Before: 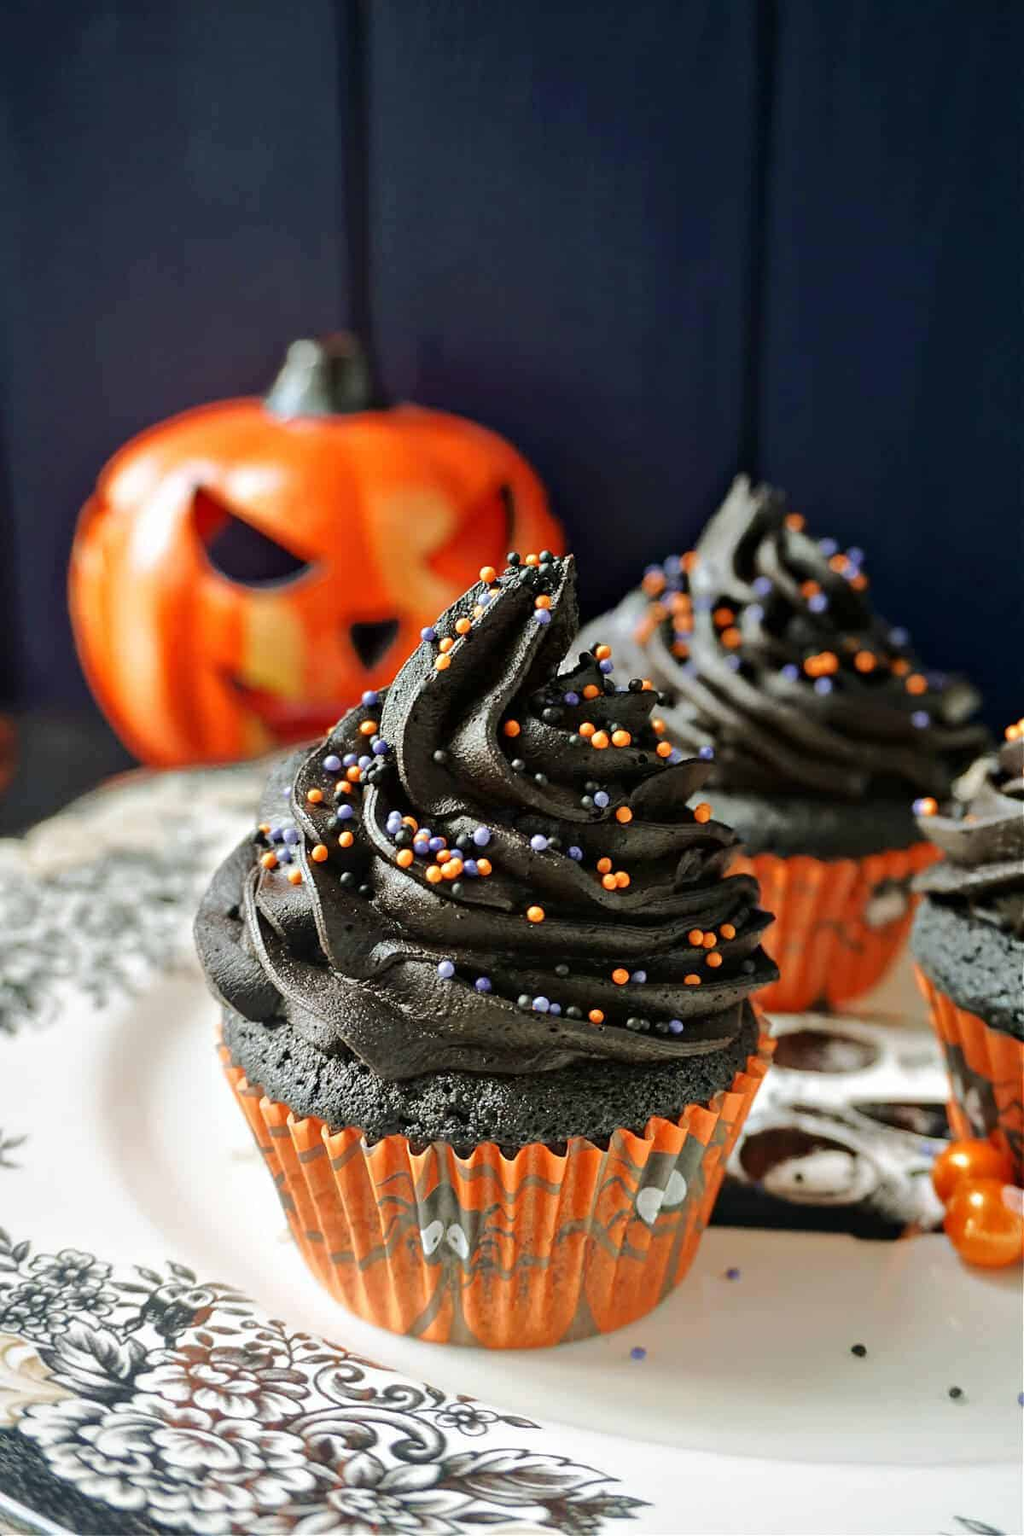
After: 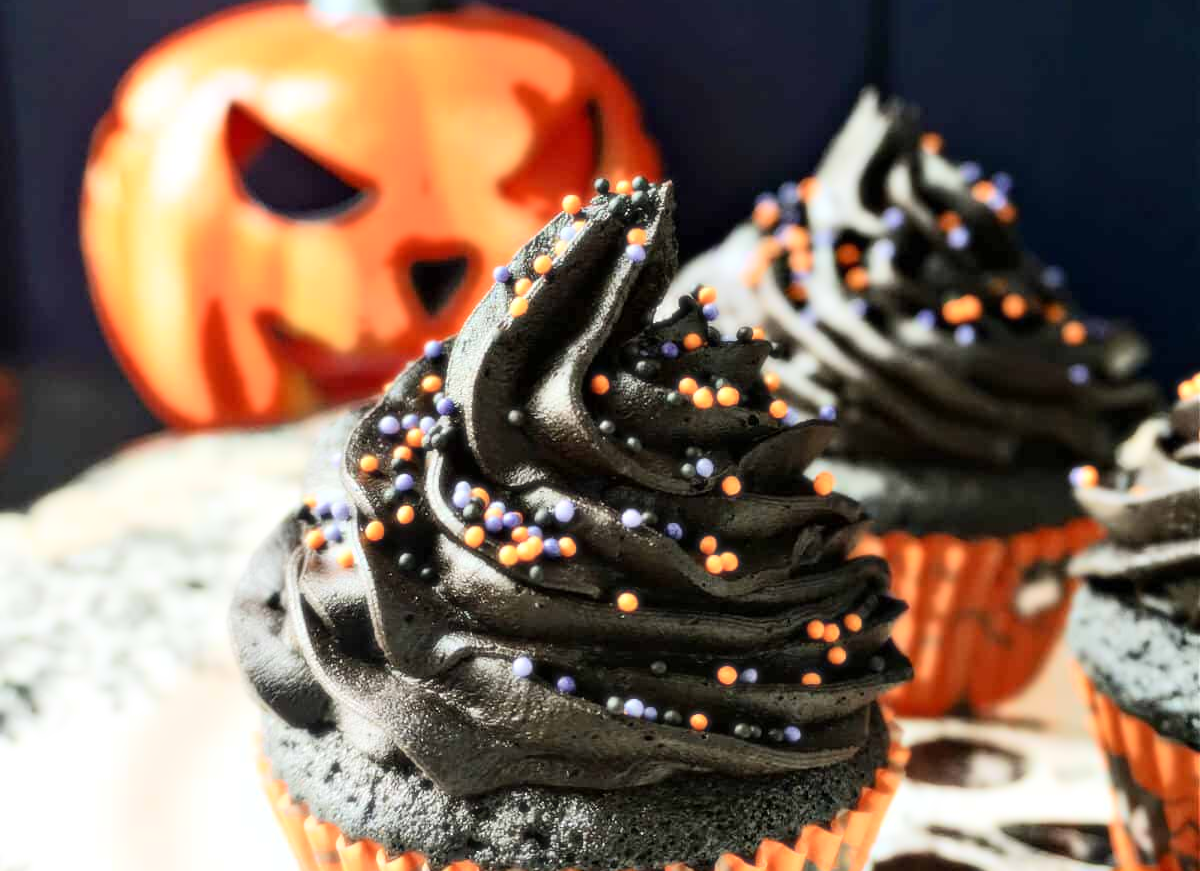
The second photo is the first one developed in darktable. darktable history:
bloom: size 0%, threshold 54.82%, strength 8.31%
crop and rotate: top 26.056%, bottom 25.543%
